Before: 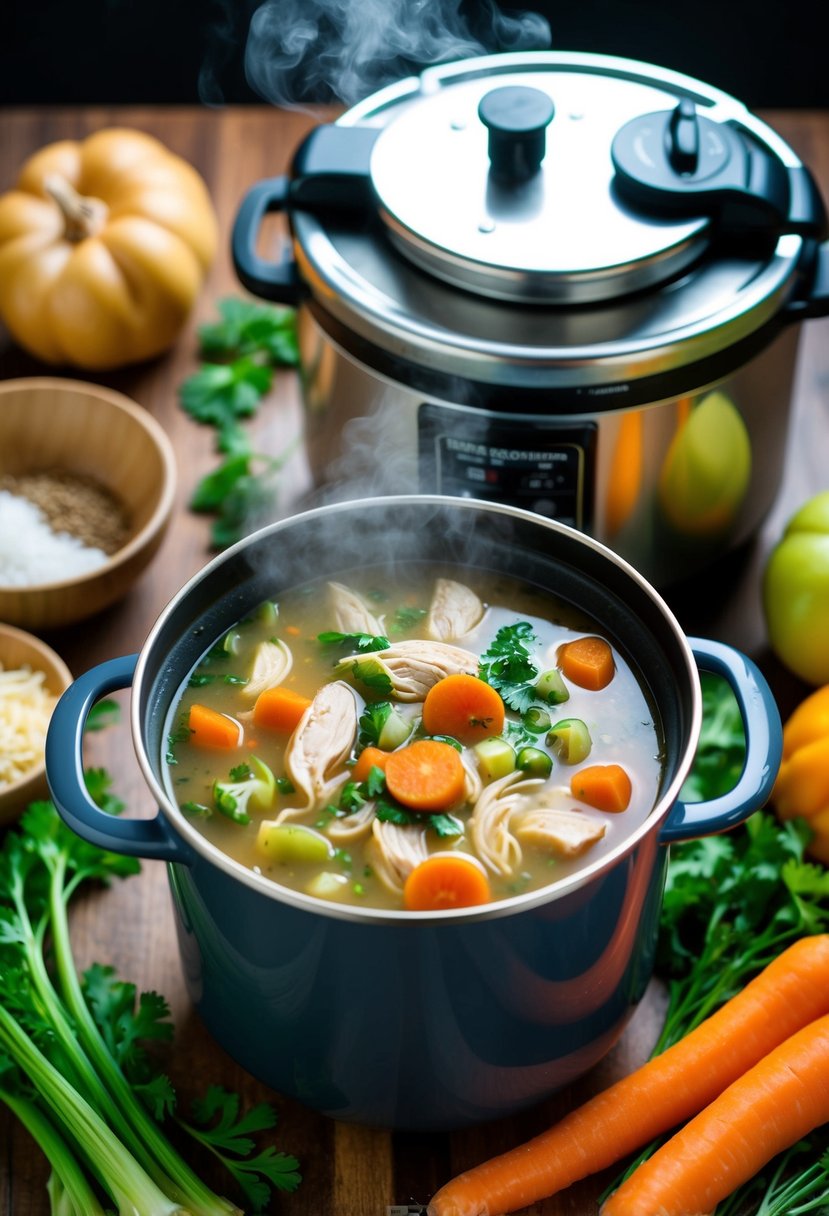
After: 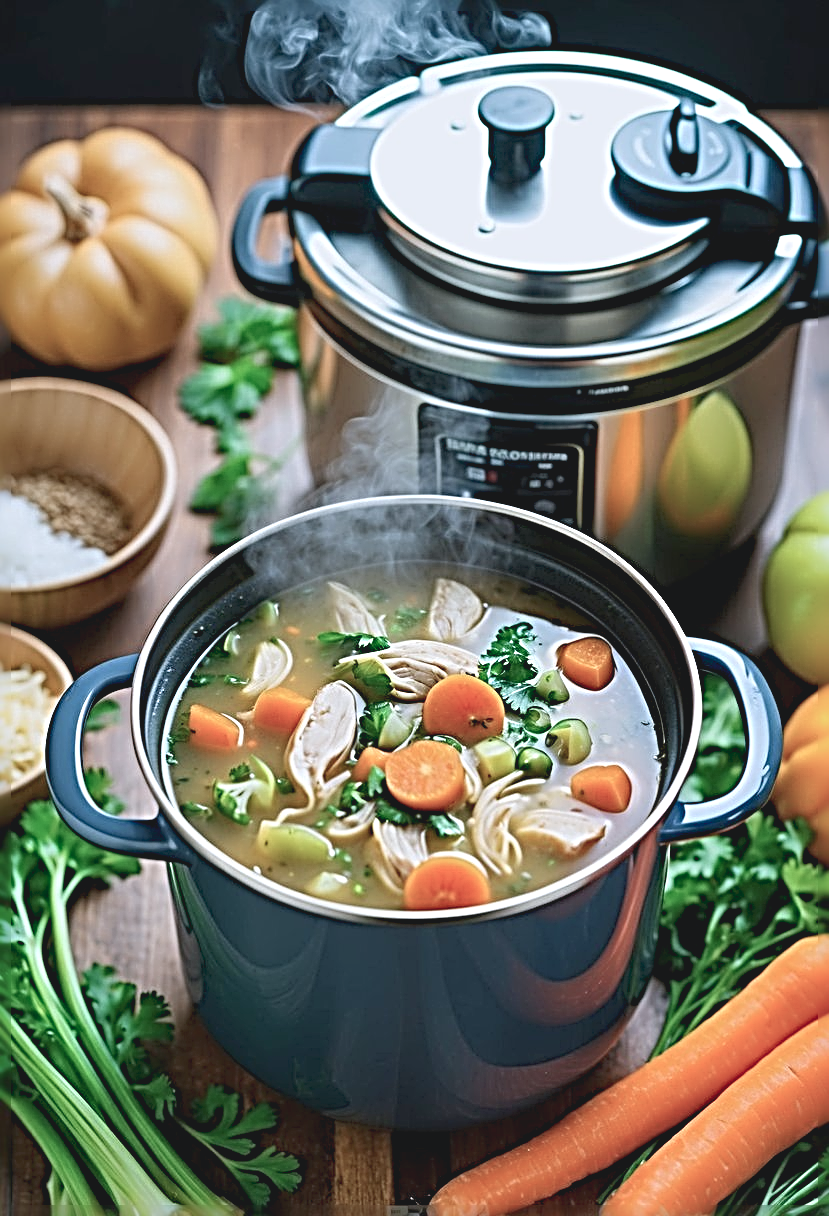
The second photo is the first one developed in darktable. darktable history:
sharpen: radius 4.04, amount 1.998
color balance rgb: shadows lift › chroma 1.017%, shadows lift › hue 243.02°, highlights gain › luminance 16.688%, highlights gain › chroma 2.905%, highlights gain › hue 260.98°, global offset › luminance 0.278%, global offset › hue 170.42°, perceptual saturation grading › global saturation -26.619%, contrast -29.576%
exposure: black level correction 0.001, exposure 0.499 EV, compensate exposure bias true, compensate highlight preservation false
